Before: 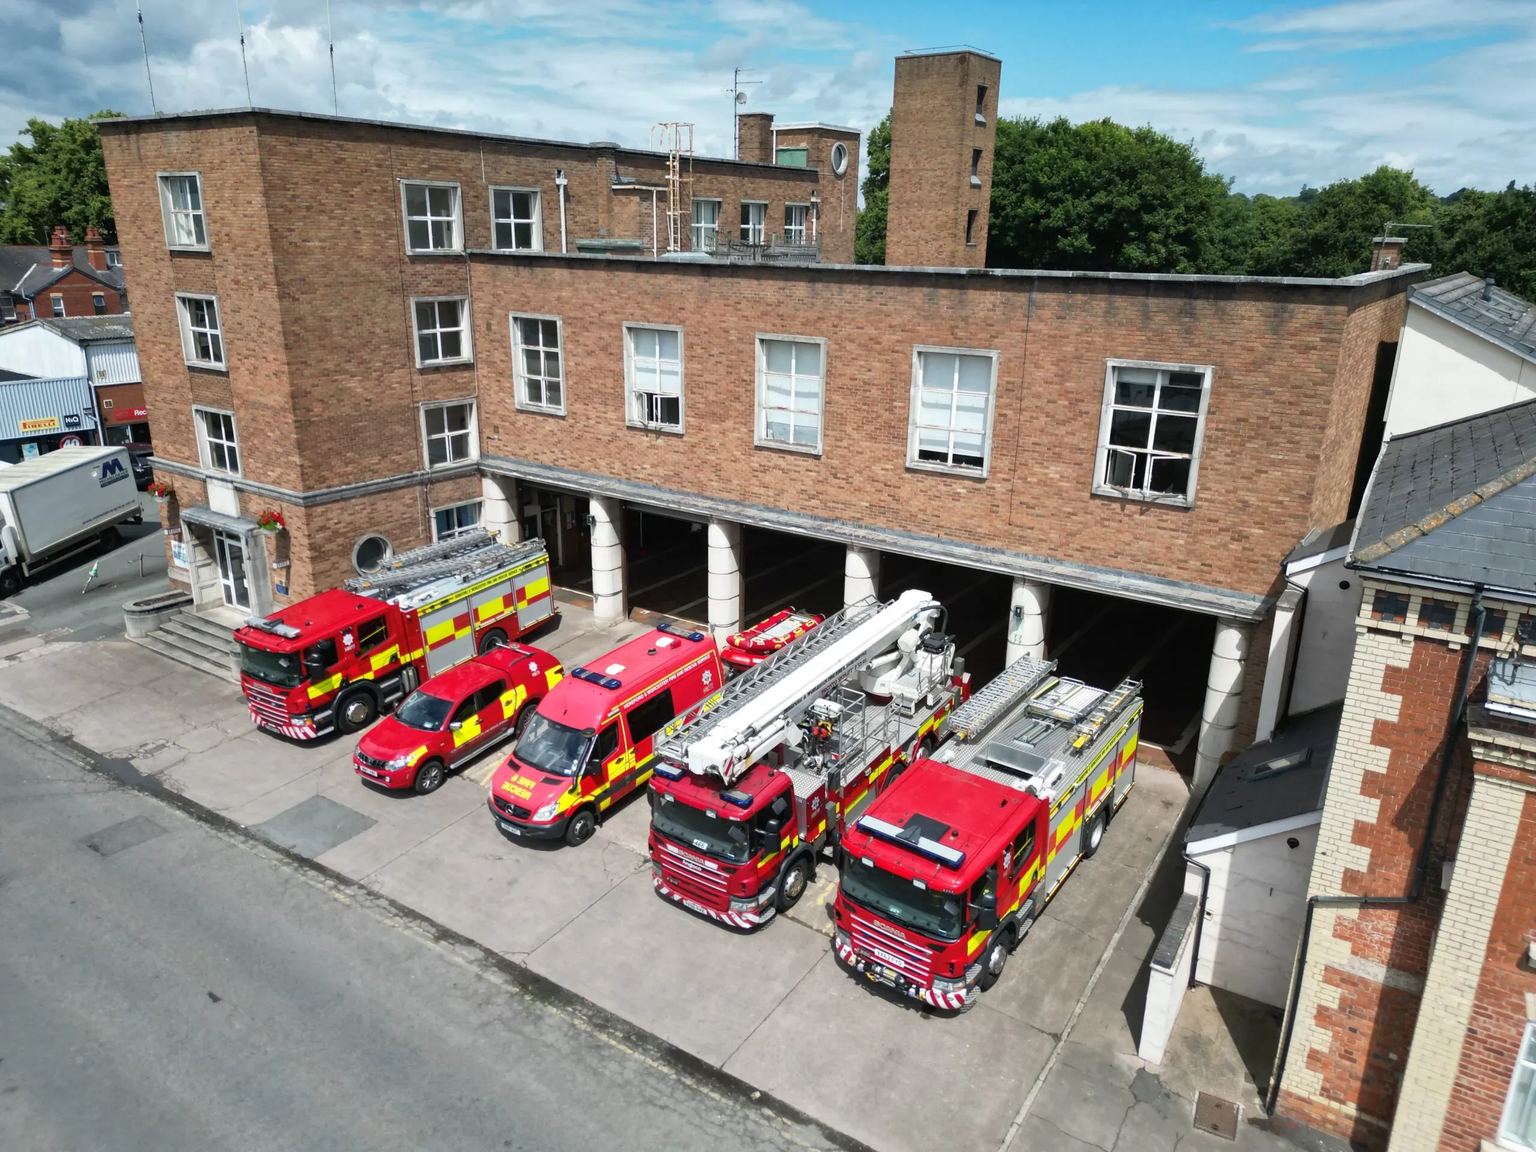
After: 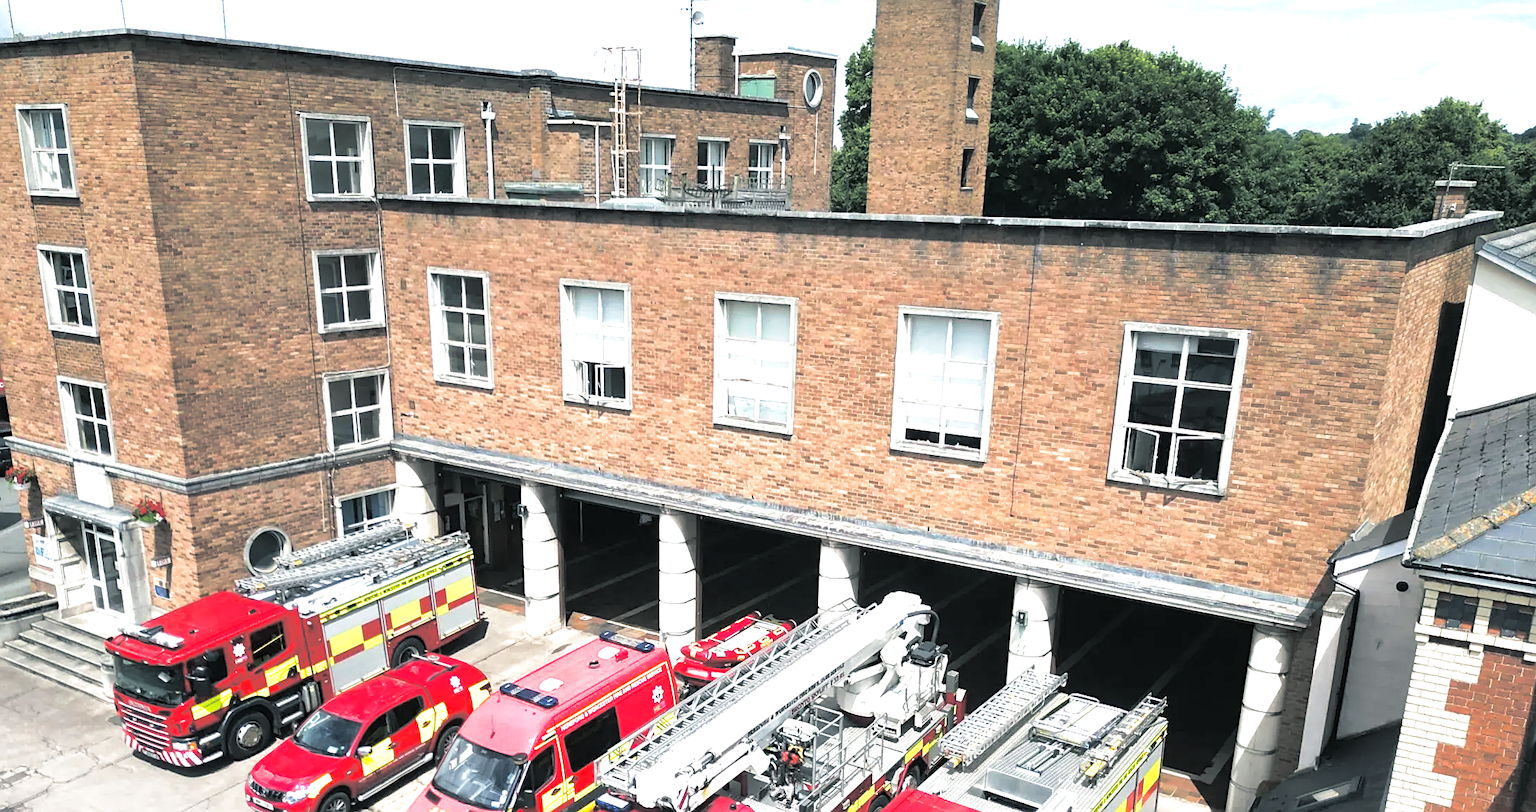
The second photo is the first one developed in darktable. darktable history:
crop and rotate: left 9.345%, top 7.22%, right 4.982%, bottom 32.331%
exposure: exposure 0.943 EV, compensate highlight preservation false
split-toning: shadows › hue 201.6°, shadows › saturation 0.16, highlights › hue 50.4°, highlights › saturation 0.2, balance -49.9
sharpen: amount 0.478
